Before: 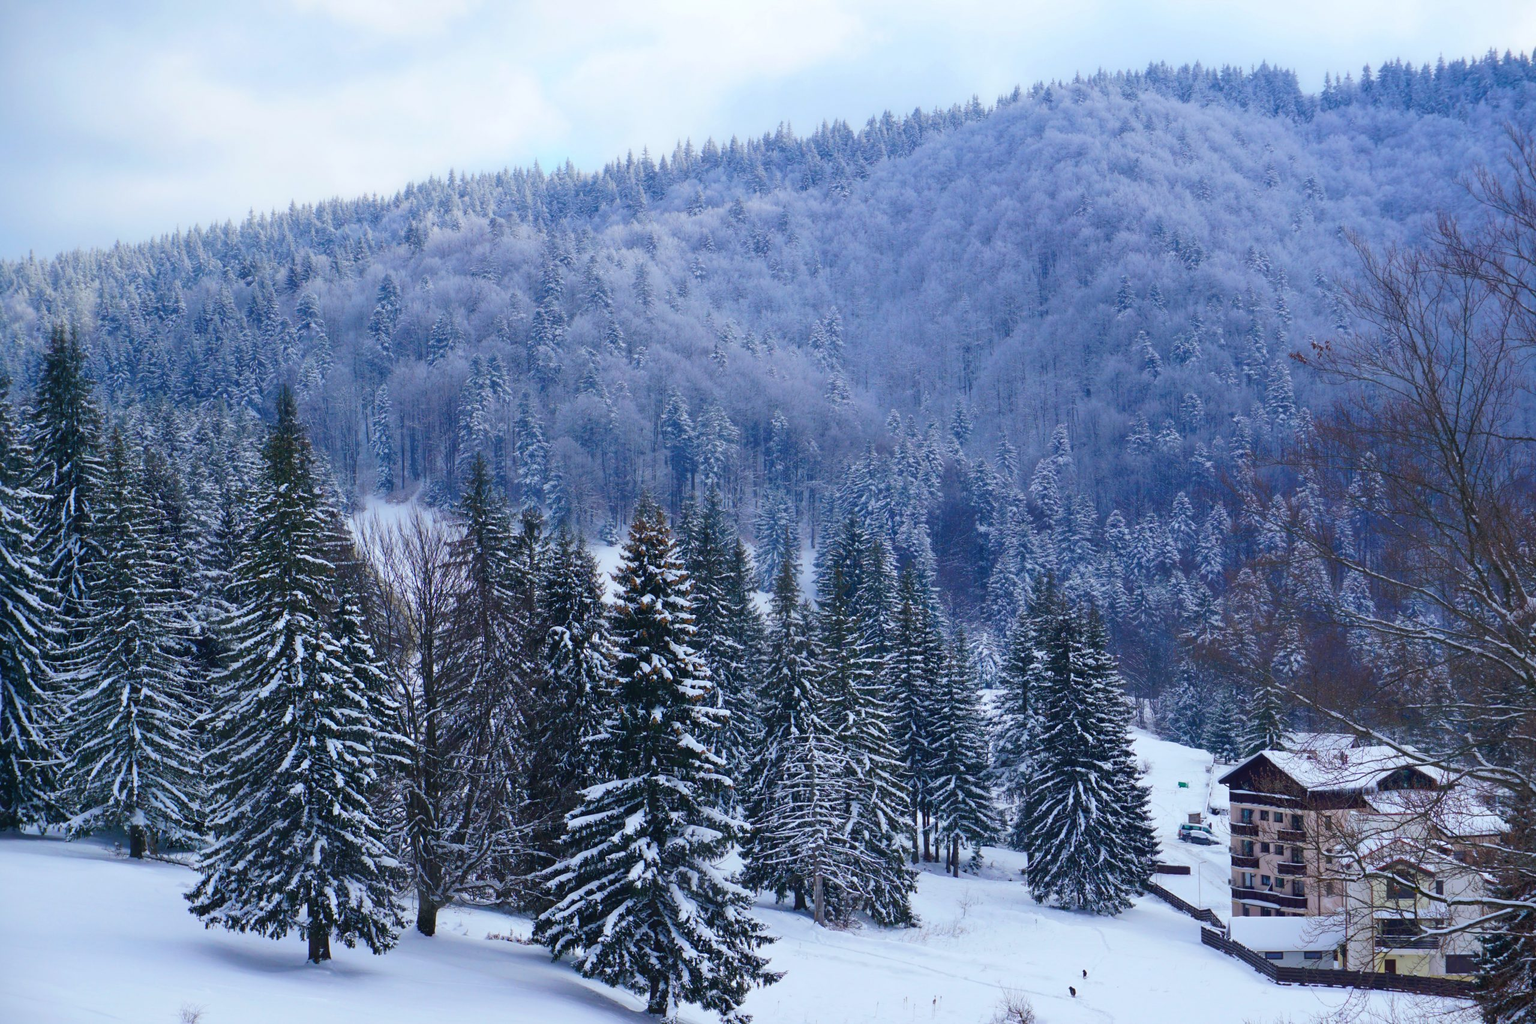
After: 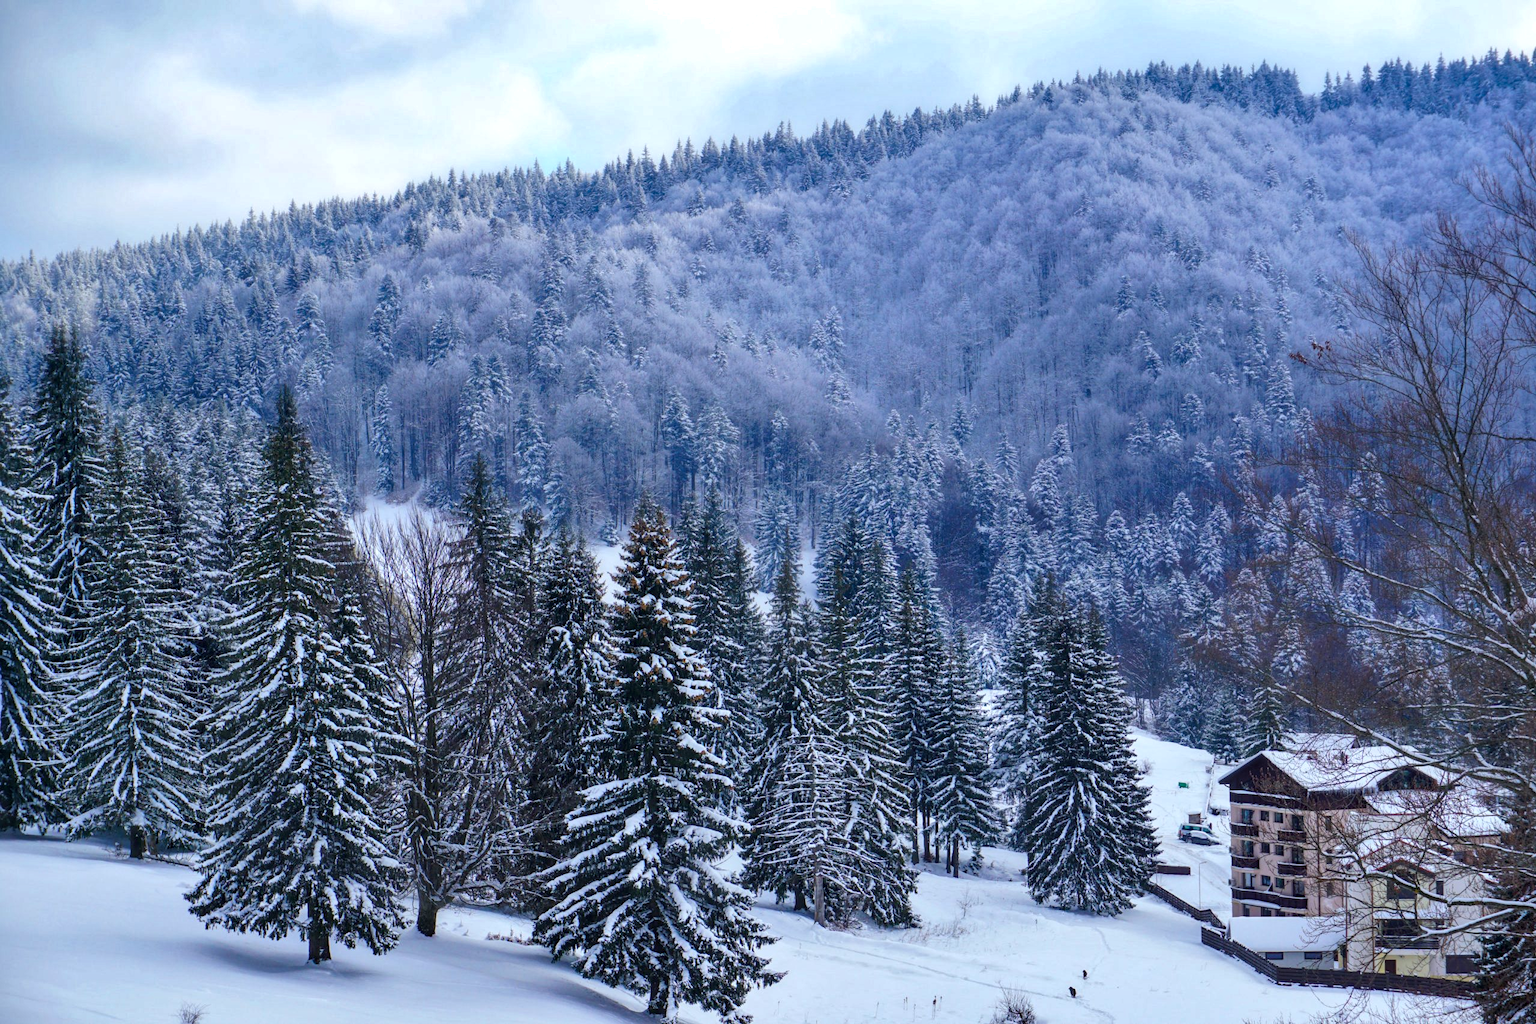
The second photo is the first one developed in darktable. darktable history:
tone equalizer: -8 EV 0.071 EV
shadows and highlights: soften with gaussian
local contrast: detail 130%
levels: levels [0.016, 0.492, 0.969]
